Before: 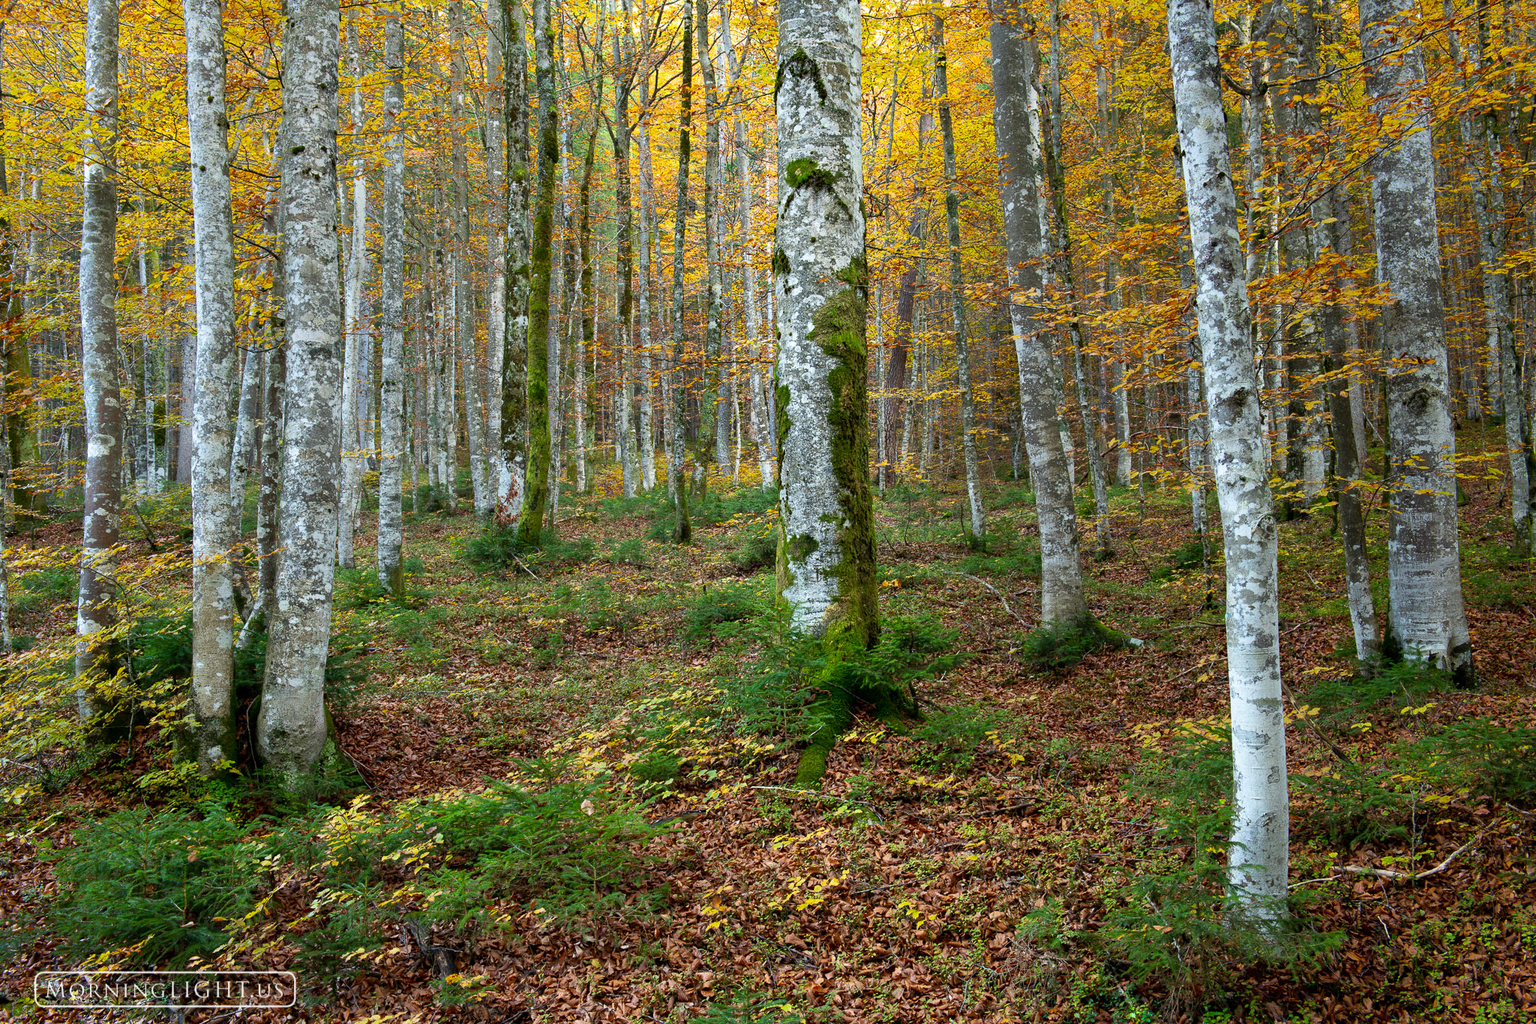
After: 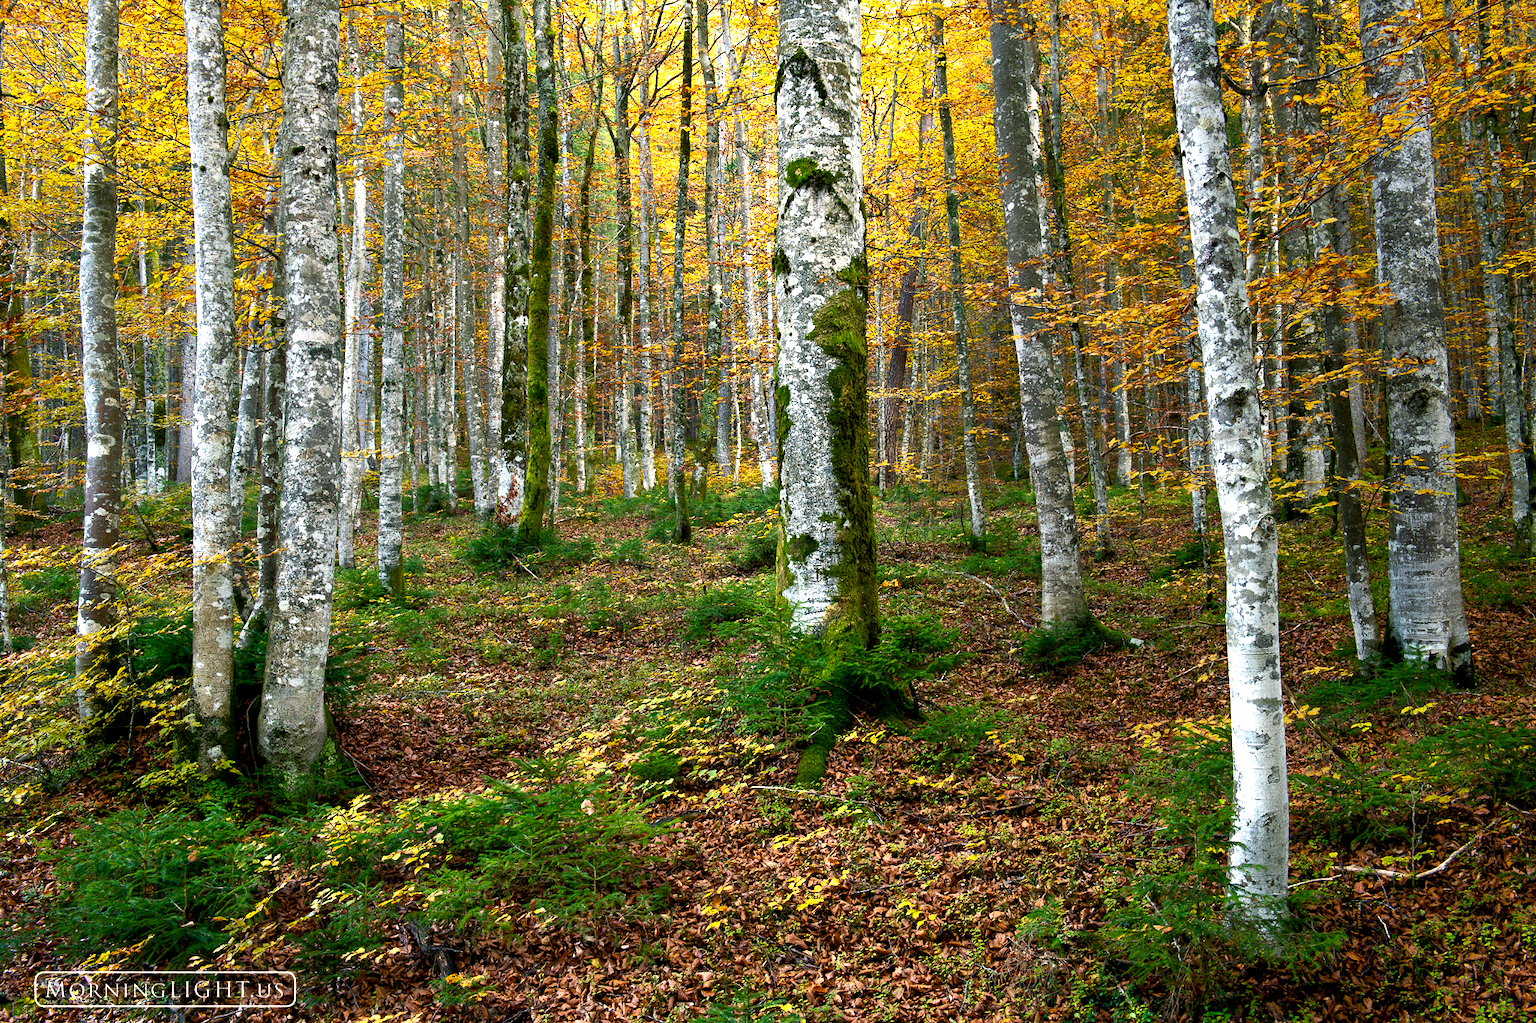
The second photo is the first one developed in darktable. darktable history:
color balance rgb: shadows lift › chroma 2%, shadows lift › hue 185.64°, power › luminance 1.48%, highlights gain › chroma 3%, highlights gain › hue 54.51°, global offset › luminance -0.4%, perceptual saturation grading › highlights -18.47%, perceptual saturation grading › mid-tones 6.62%, perceptual saturation grading › shadows 28.22%, perceptual brilliance grading › highlights 15.68%, perceptual brilliance grading › shadows -14.29%, global vibrance 25.96%, contrast 6.45%
white balance: red 1, blue 1
exposure: compensate highlight preservation false
grain: coarseness 0.09 ISO
tone equalizer: on, module defaults
